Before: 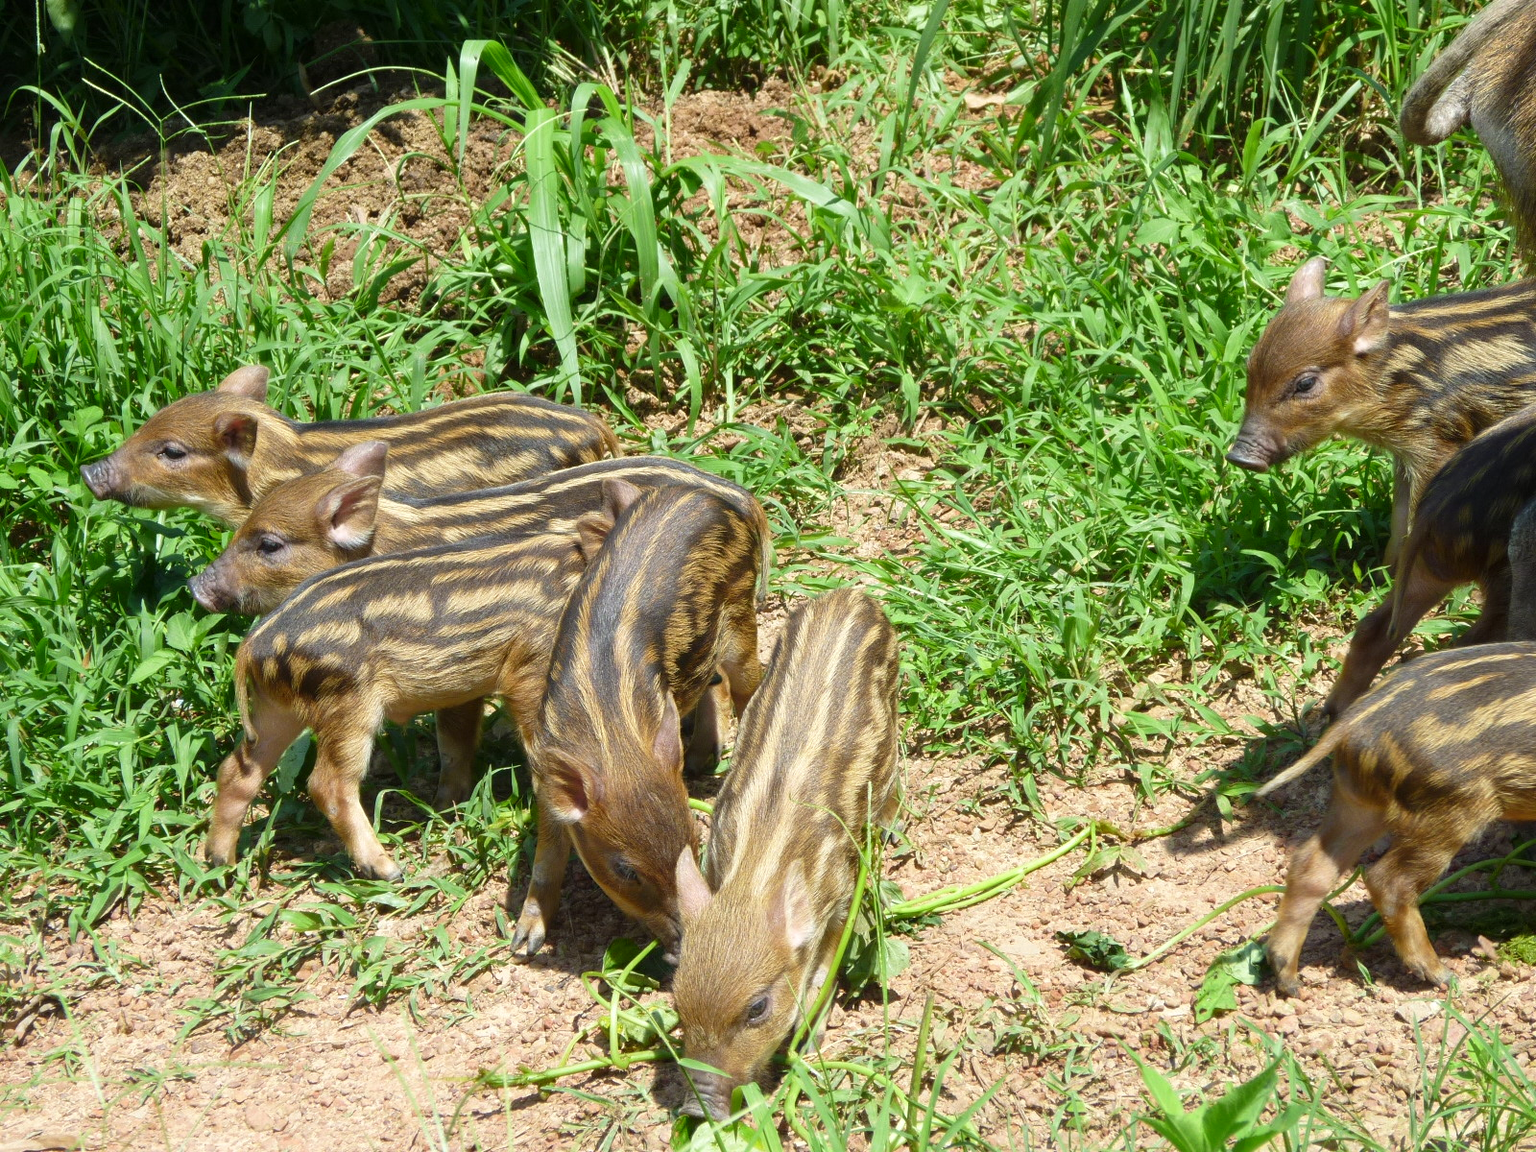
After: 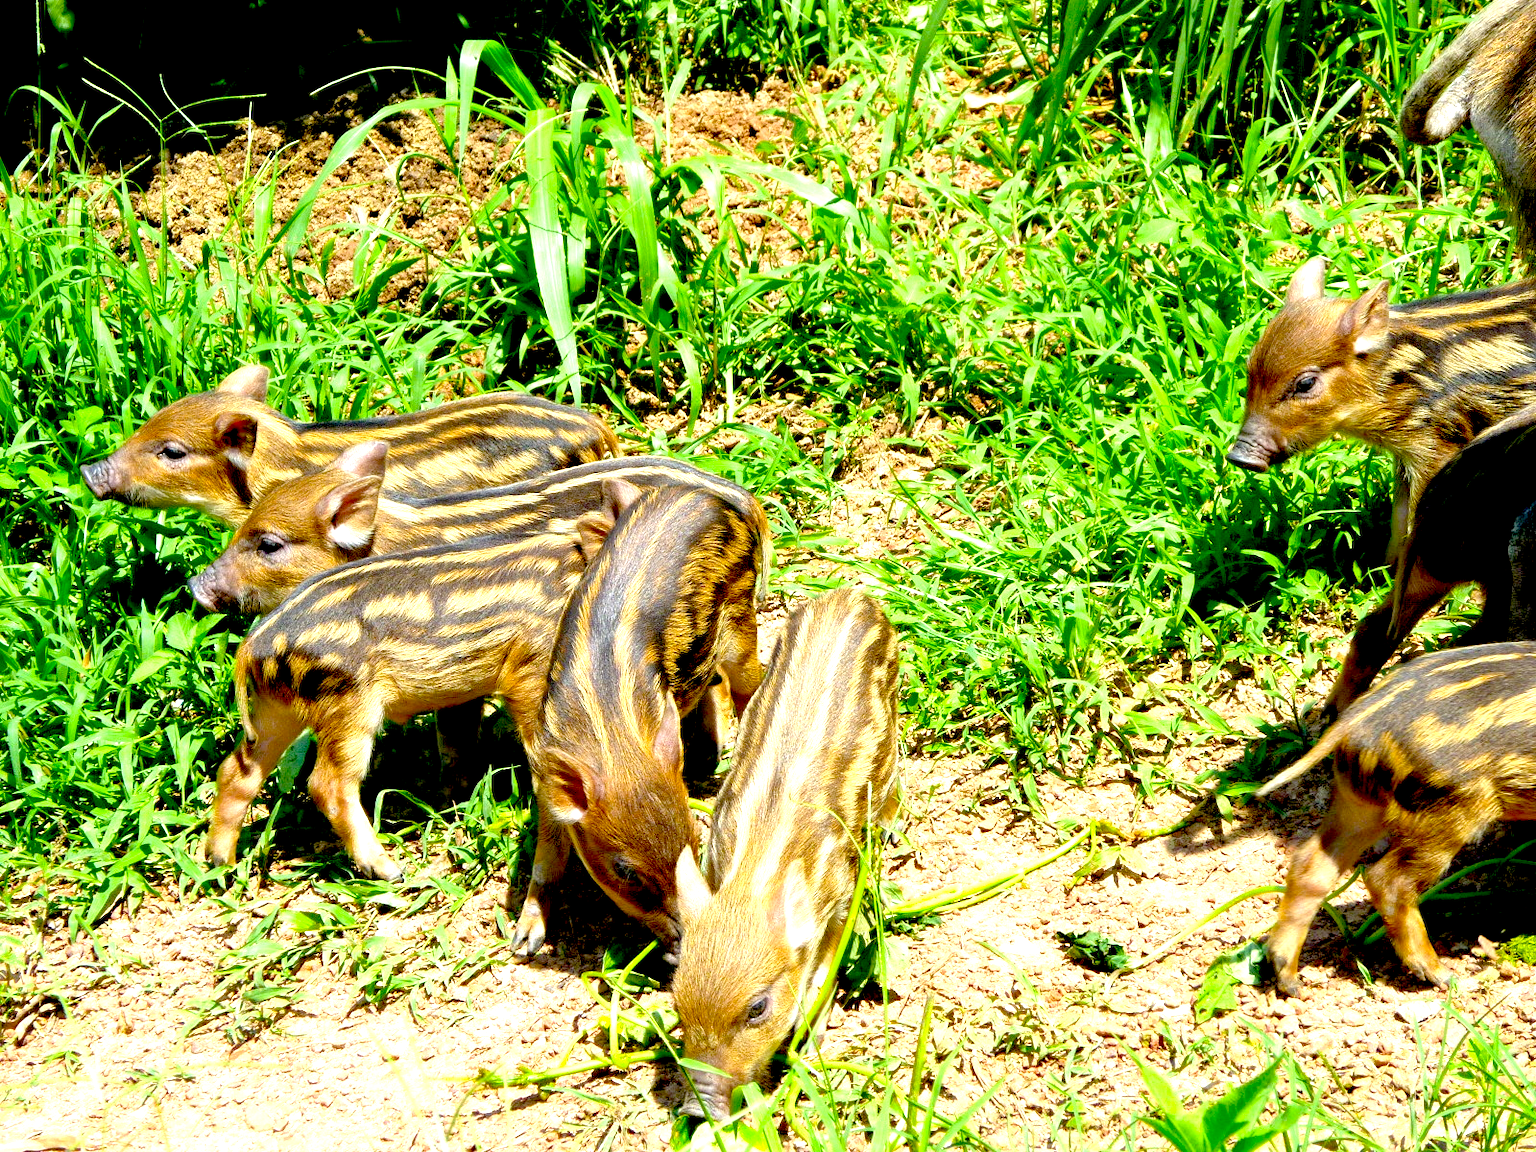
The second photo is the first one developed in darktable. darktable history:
exposure: black level correction 0.035, exposure 0.9 EV, compensate highlight preservation false
color balance: output saturation 120%
